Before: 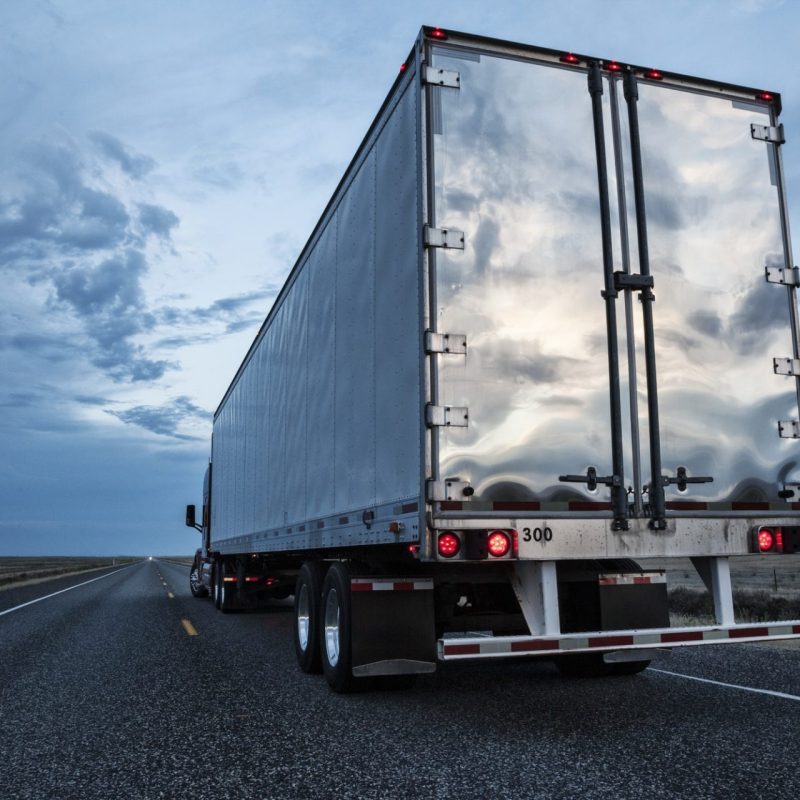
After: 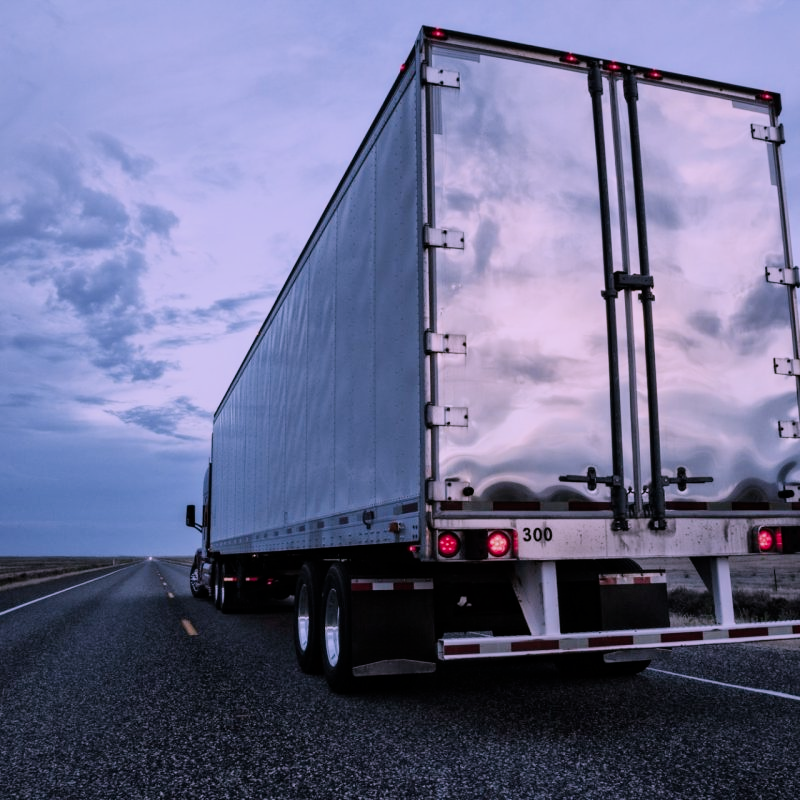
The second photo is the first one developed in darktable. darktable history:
tone equalizer: on, module defaults
color correction: highlights a* 15.46, highlights b* -20.56
filmic rgb: black relative exposure -7.65 EV, white relative exposure 4.56 EV, hardness 3.61
contrast brightness saturation: contrast 0.08, saturation 0.02
